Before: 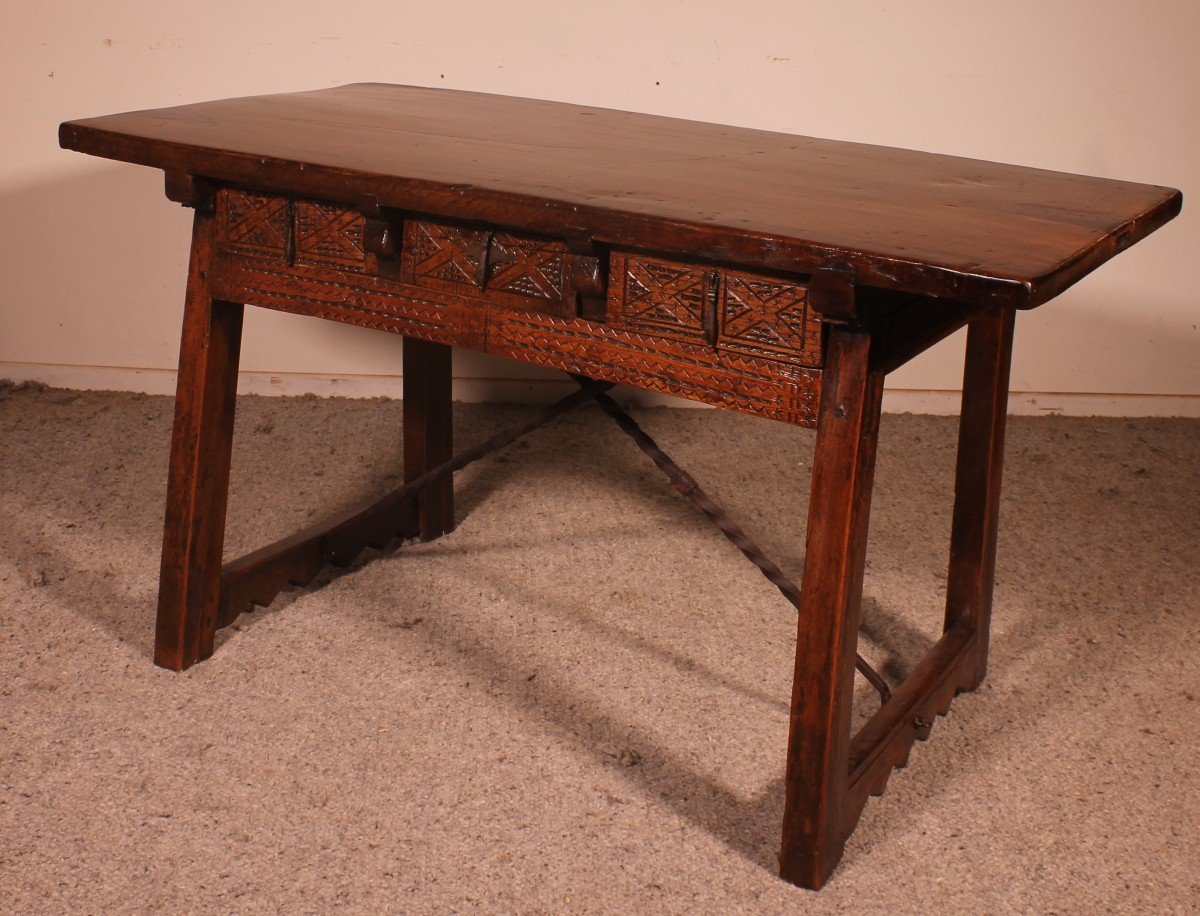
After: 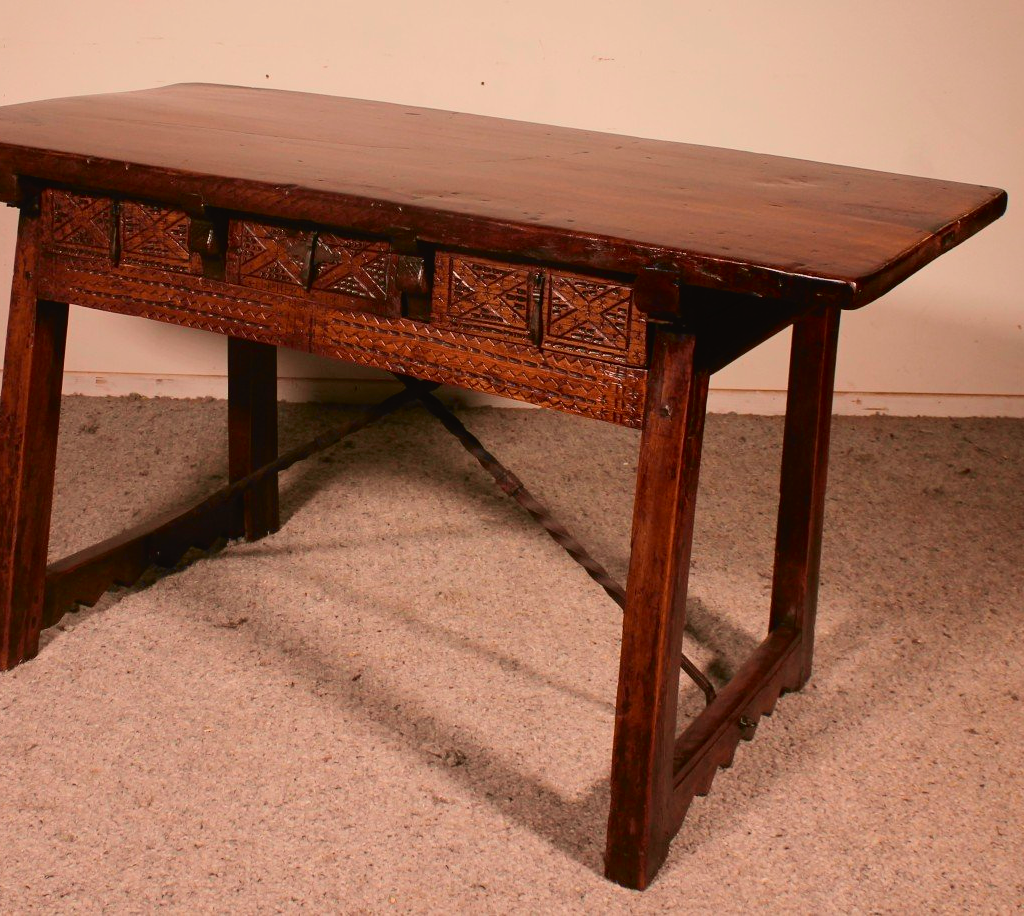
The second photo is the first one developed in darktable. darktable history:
color correction: highlights b* 0.042
crop and rotate: left 14.594%
tone curve: curves: ch0 [(0, 0.019) (0.066, 0.043) (0.189, 0.182) (0.368, 0.407) (0.501, 0.564) (0.677, 0.729) (0.851, 0.861) (0.997, 0.959)]; ch1 [(0, 0) (0.187, 0.121) (0.388, 0.346) (0.437, 0.409) (0.474, 0.472) (0.499, 0.501) (0.514, 0.507) (0.548, 0.557) (0.653, 0.663) (0.812, 0.856) (1, 1)]; ch2 [(0, 0) (0.246, 0.214) (0.421, 0.427) (0.459, 0.484) (0.5, 0.504) (0.518, 0.516) (0.529, 0.548) (0.56, 0.576) (0.607, 0.63) (0.744, 0.734) (0.867, 0.821) (0.993, 0.889)], color space Lab, independent channels, preserve colors none
